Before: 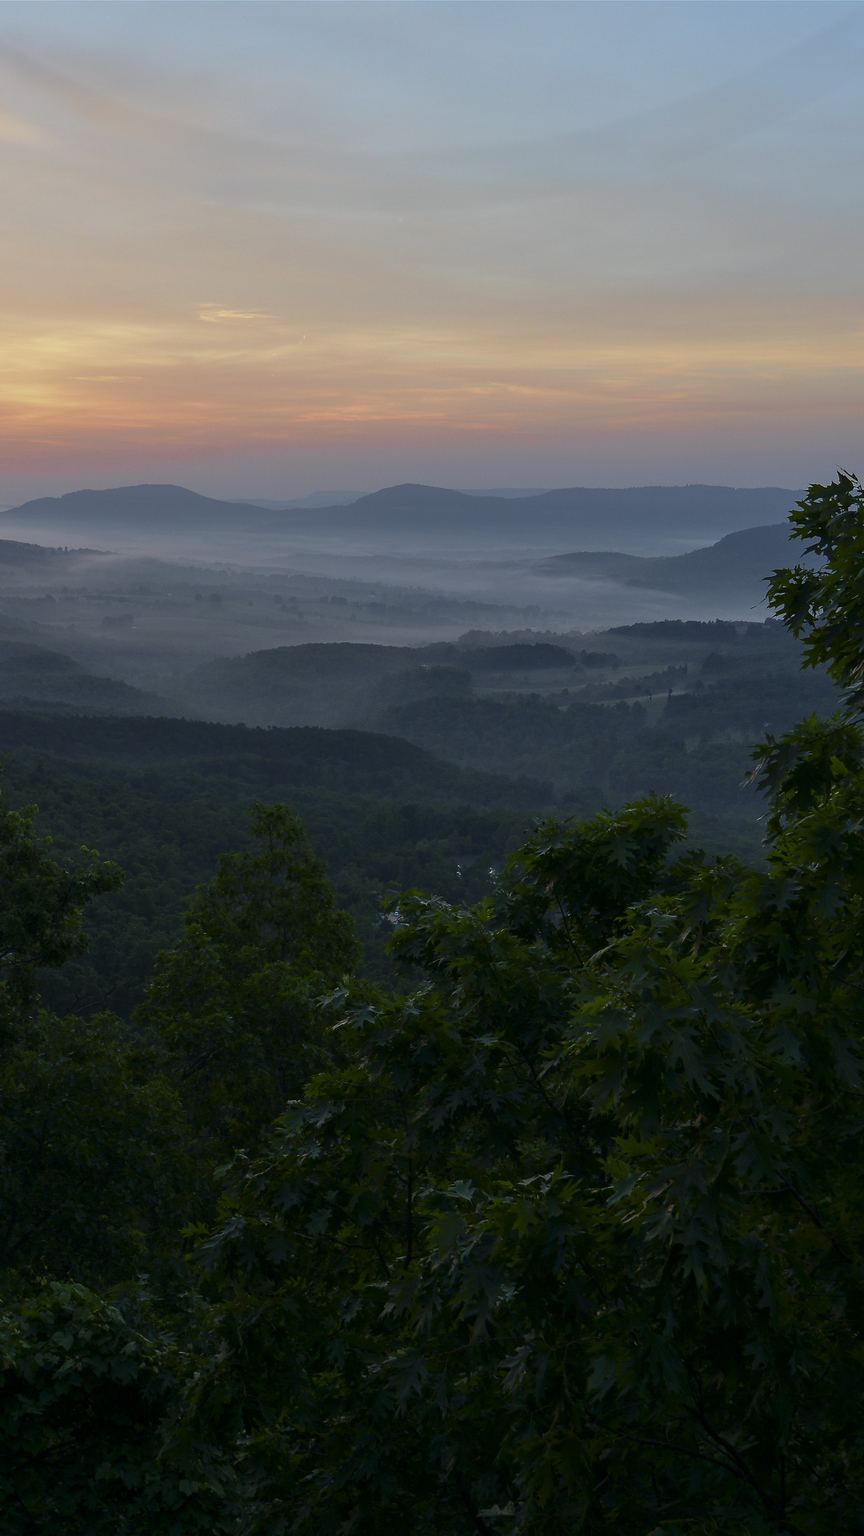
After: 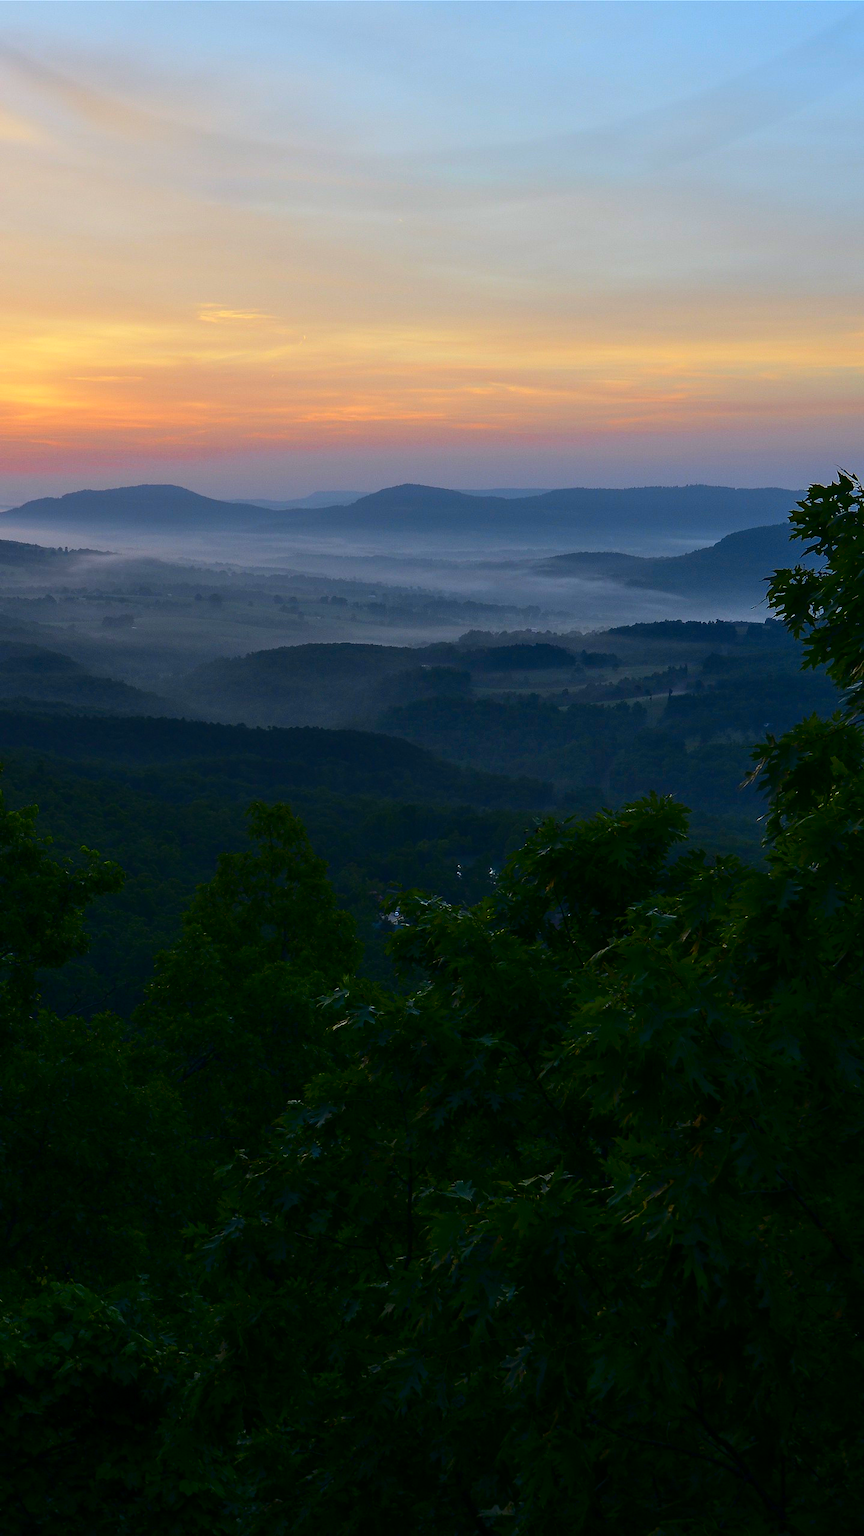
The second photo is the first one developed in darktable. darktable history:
contrast brightness saturation: contrast 0.269, brightness 0.011, saturation 0.887
